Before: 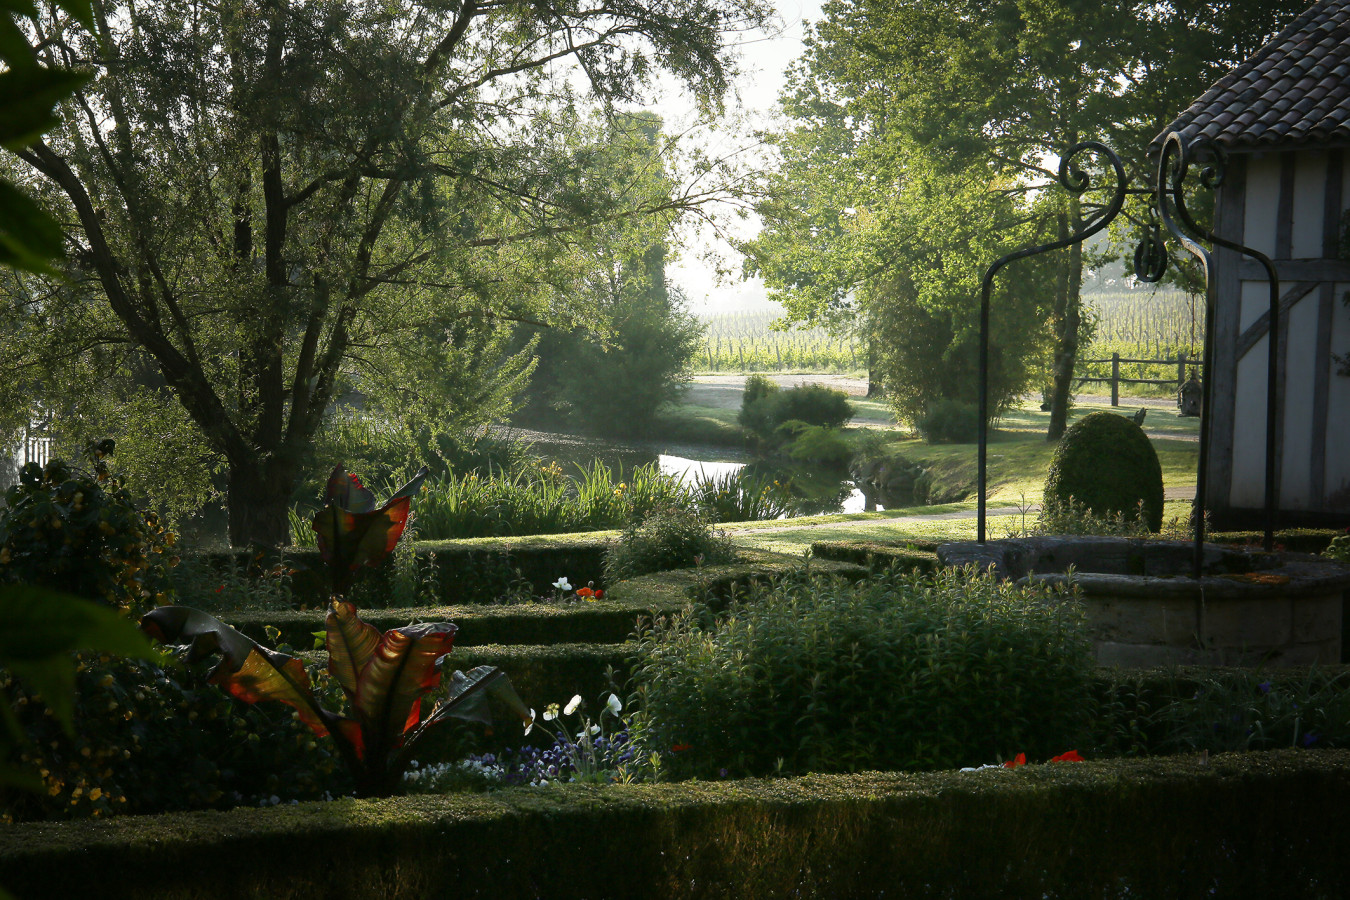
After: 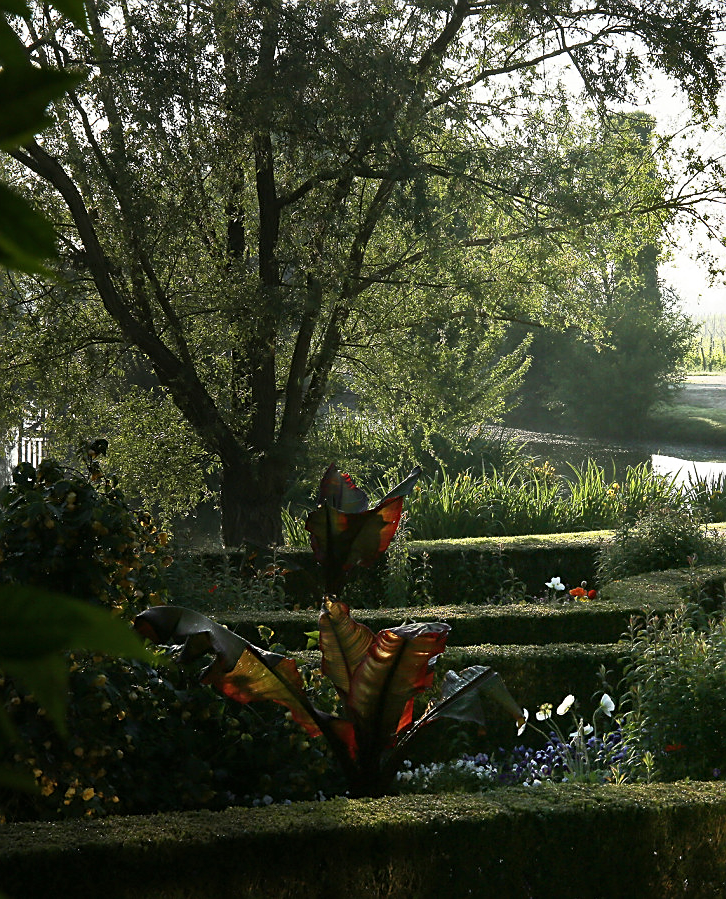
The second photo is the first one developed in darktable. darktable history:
crop: left 0.587%, right 45.588%, bottom 0.086%
base curve: curves: ch0 [(0, 0) (0.257, 0.25) (0.482, 0.586) (0.757, 0.871) (1, 1)]
sharpen: on, module defaults
shadows and highlights: shadows 19.13, highlights -83.41, soften with gaussian
